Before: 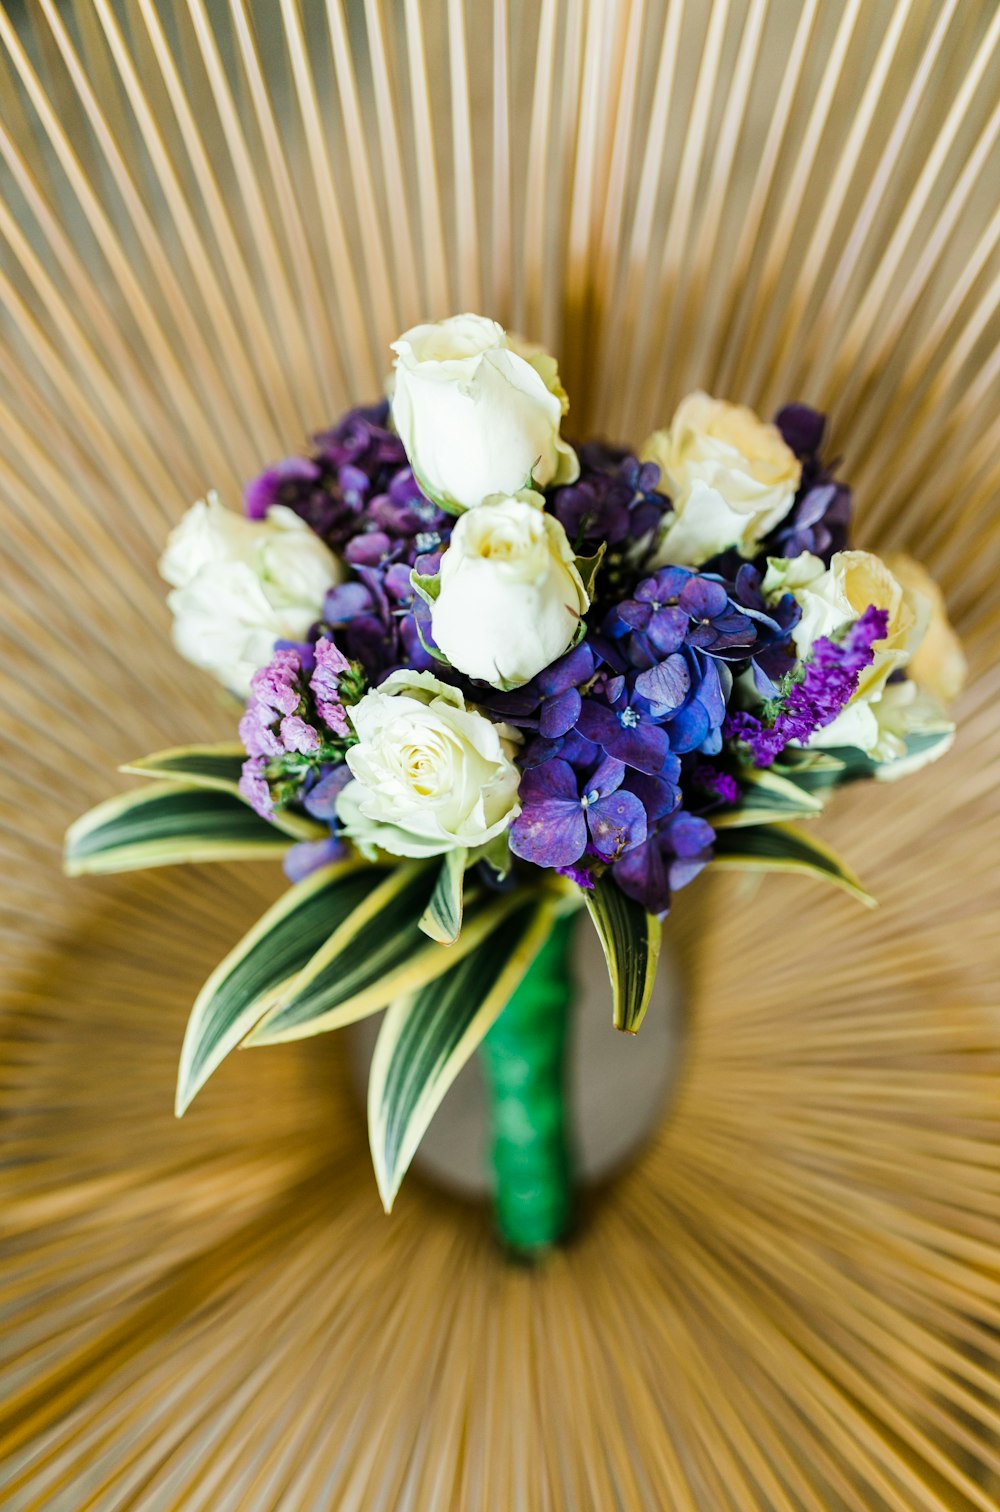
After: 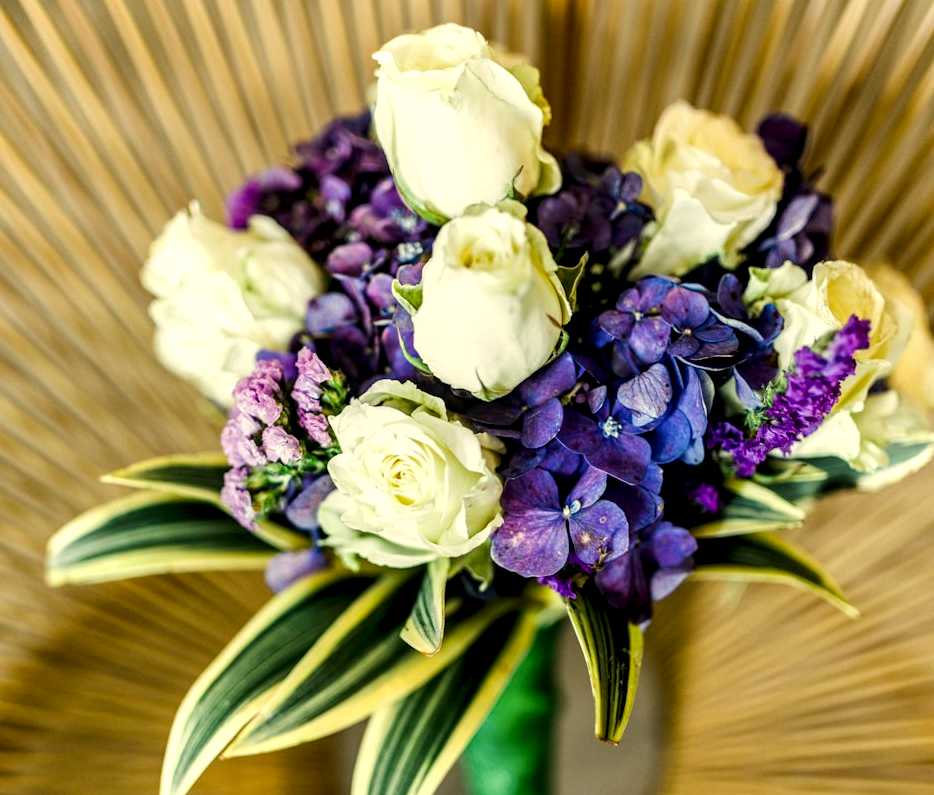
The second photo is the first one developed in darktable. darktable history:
local contrast: highlights 60%, shadows 61%, detail 160%
color correction: highlights a* 1.4, highlights b* 17.46
crop: left 1.851%, top 19.2%, right 4.714%, bottom 28.188%
